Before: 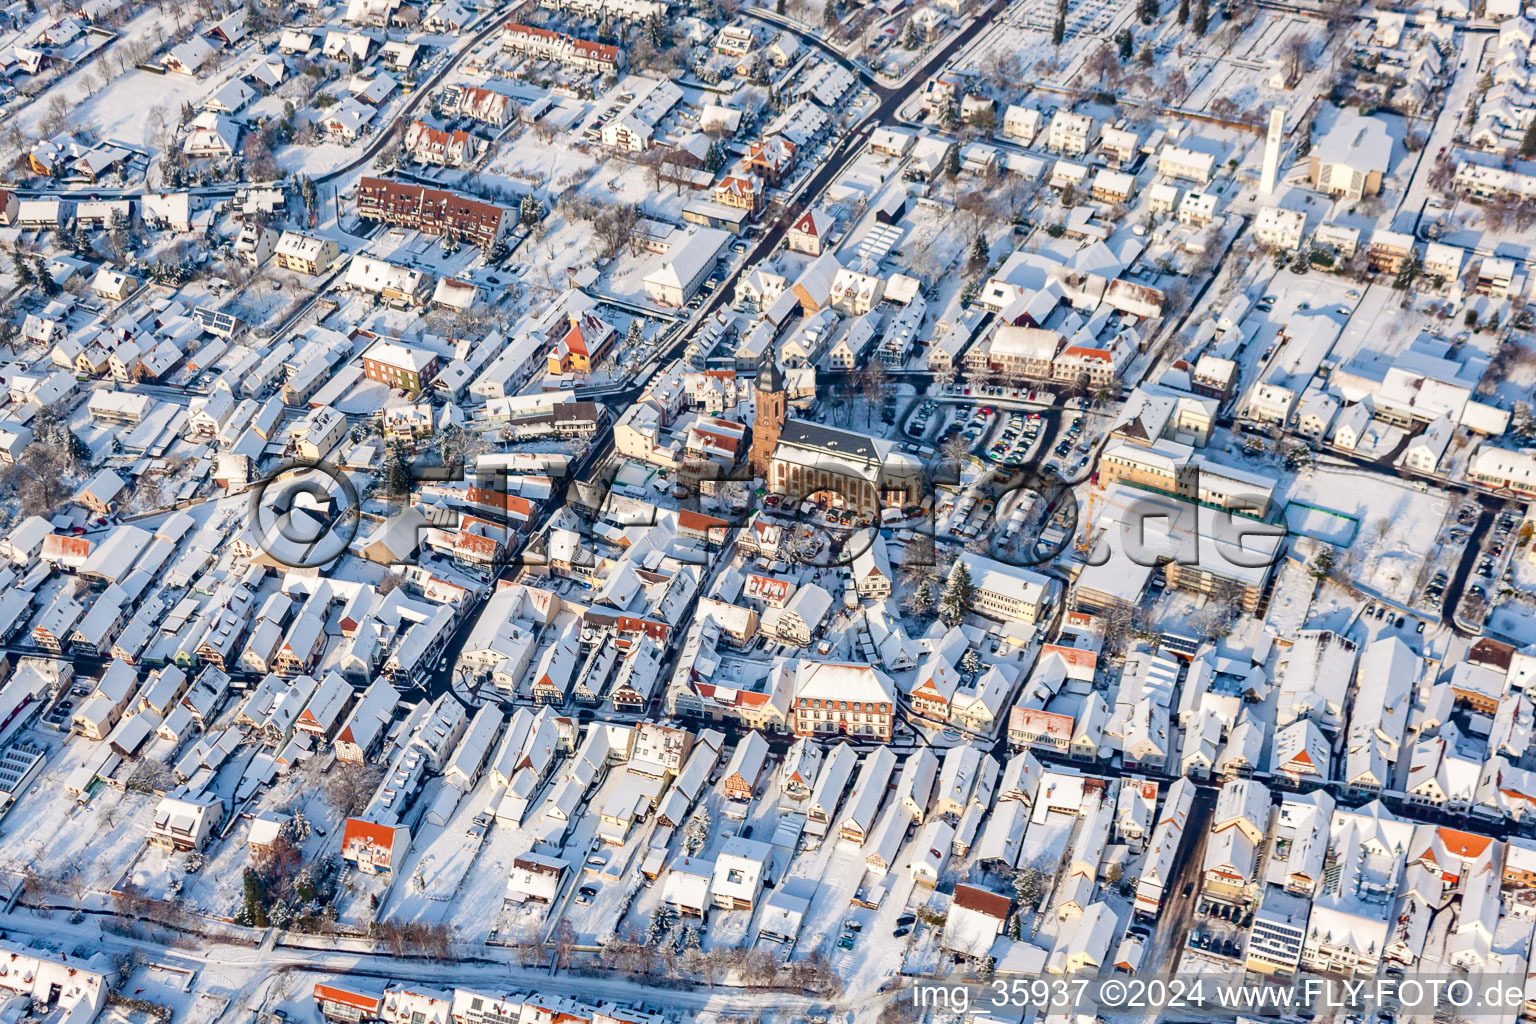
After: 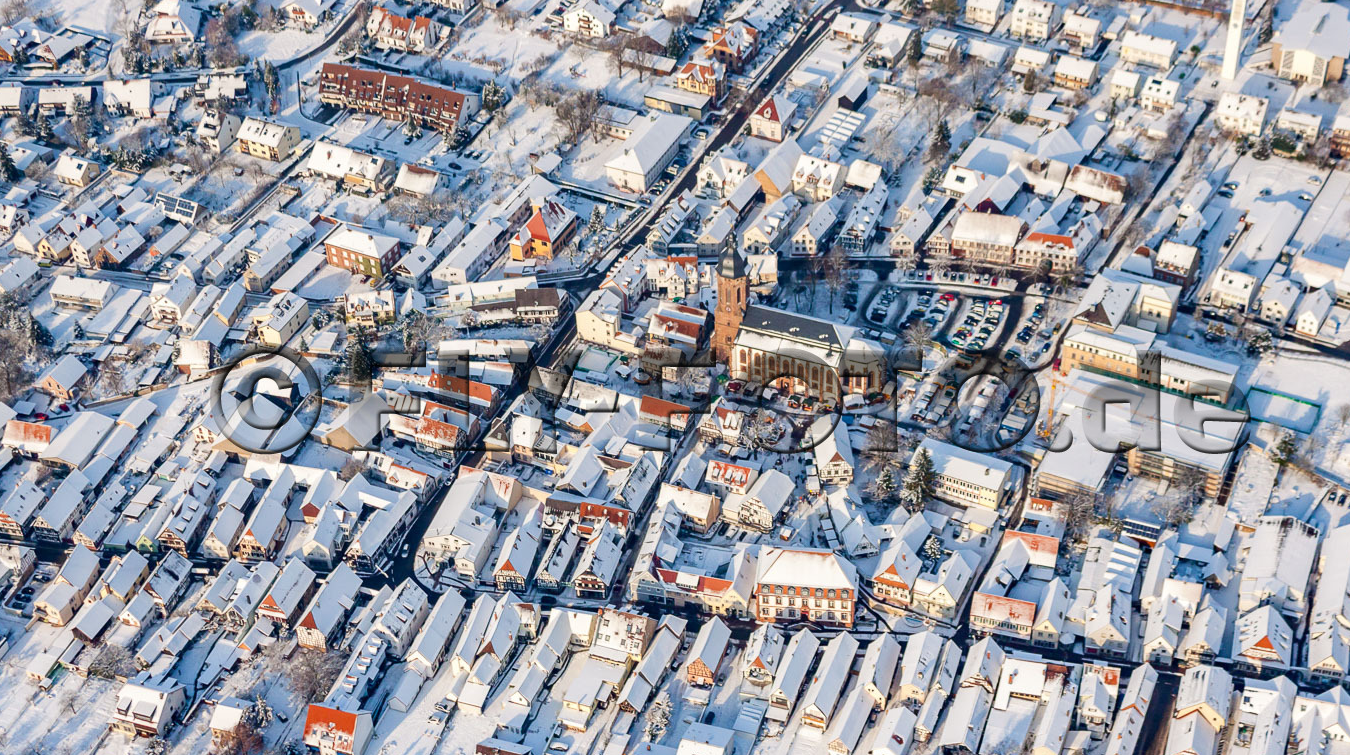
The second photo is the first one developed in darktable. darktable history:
crop and rotate: left 2.476%, top 11.171%, right 9.614%, bottom 15.024%
